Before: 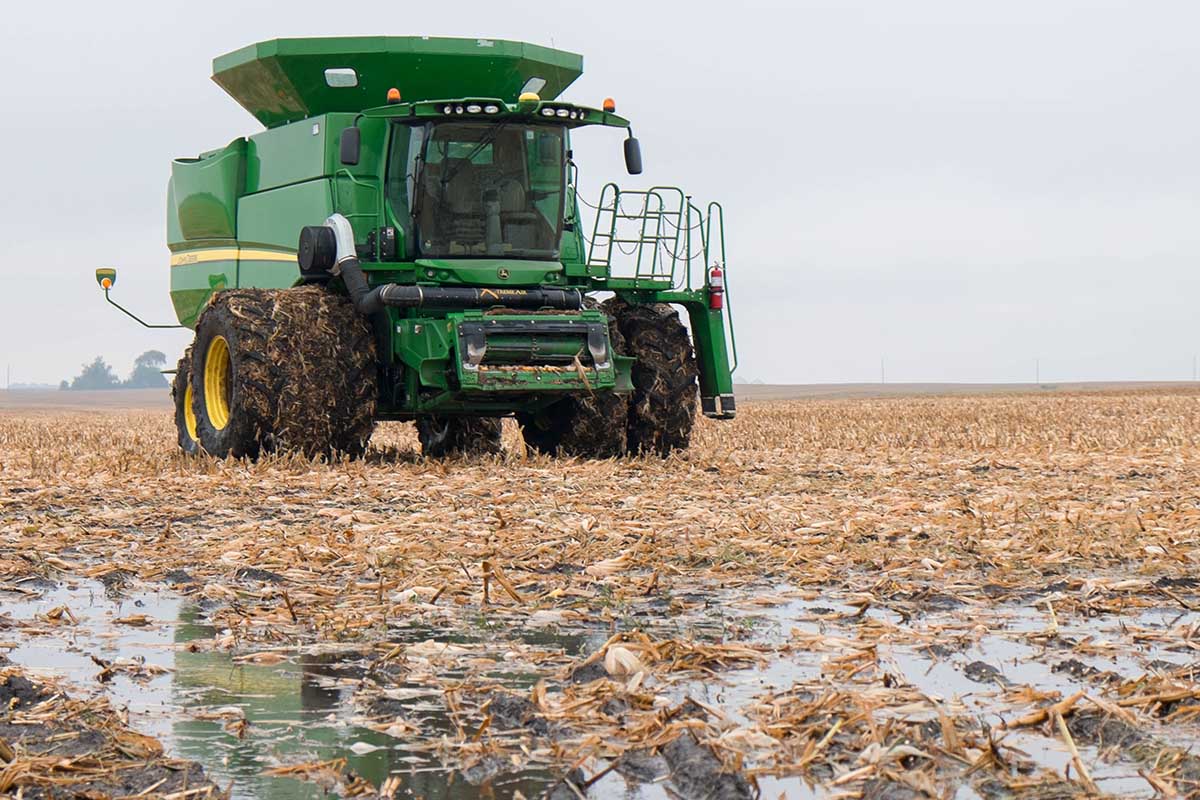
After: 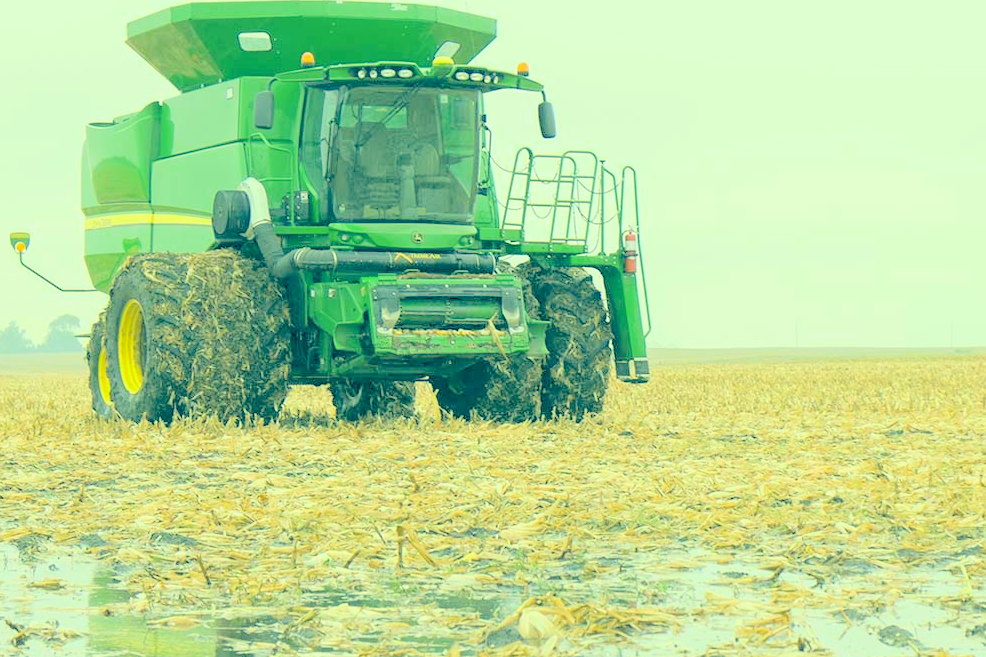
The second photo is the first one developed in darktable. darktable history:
contrast brightness saturation: brightness 1
white balance: red 0.931, blue 1.11
crop and rotate: left 7.196%, top 4.574%, right 10.605%, bottom 13.178%
color correction: highlights a* -15.58, highlights b* 40, shadows a* -40, shadows b* -26.18
